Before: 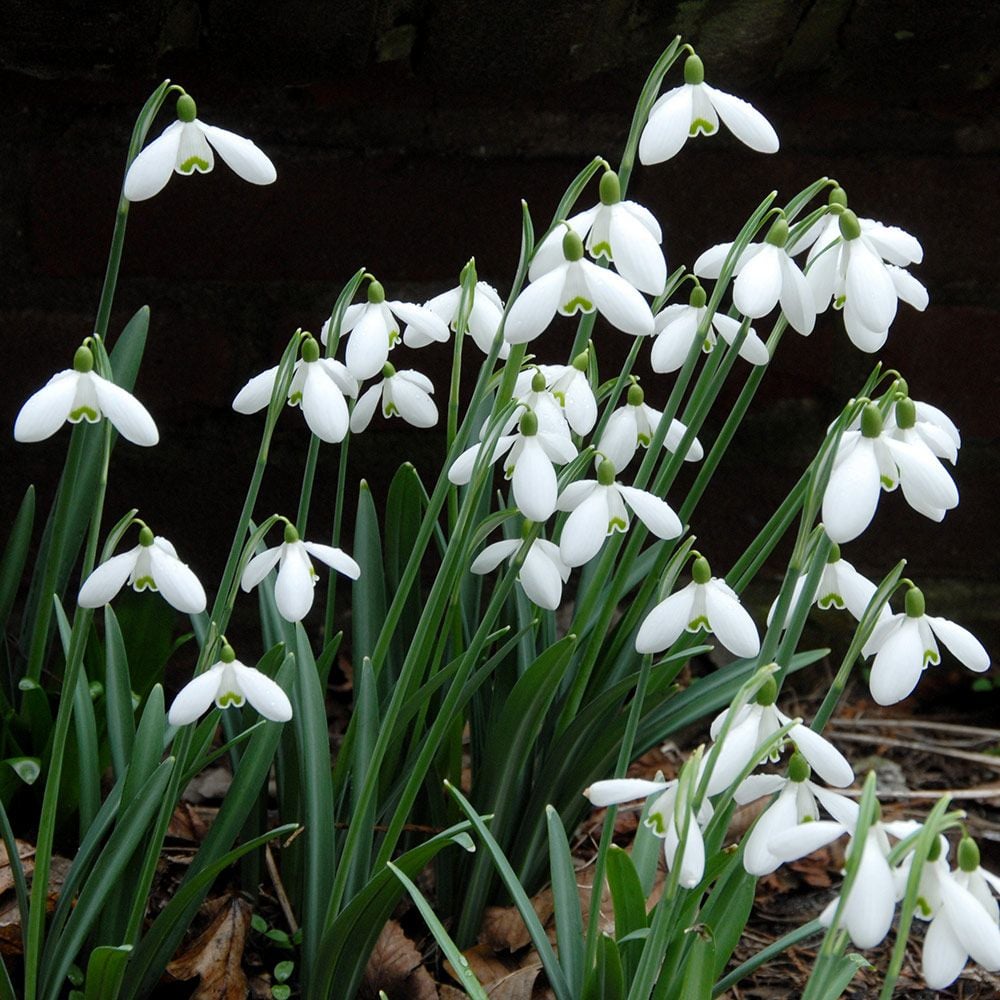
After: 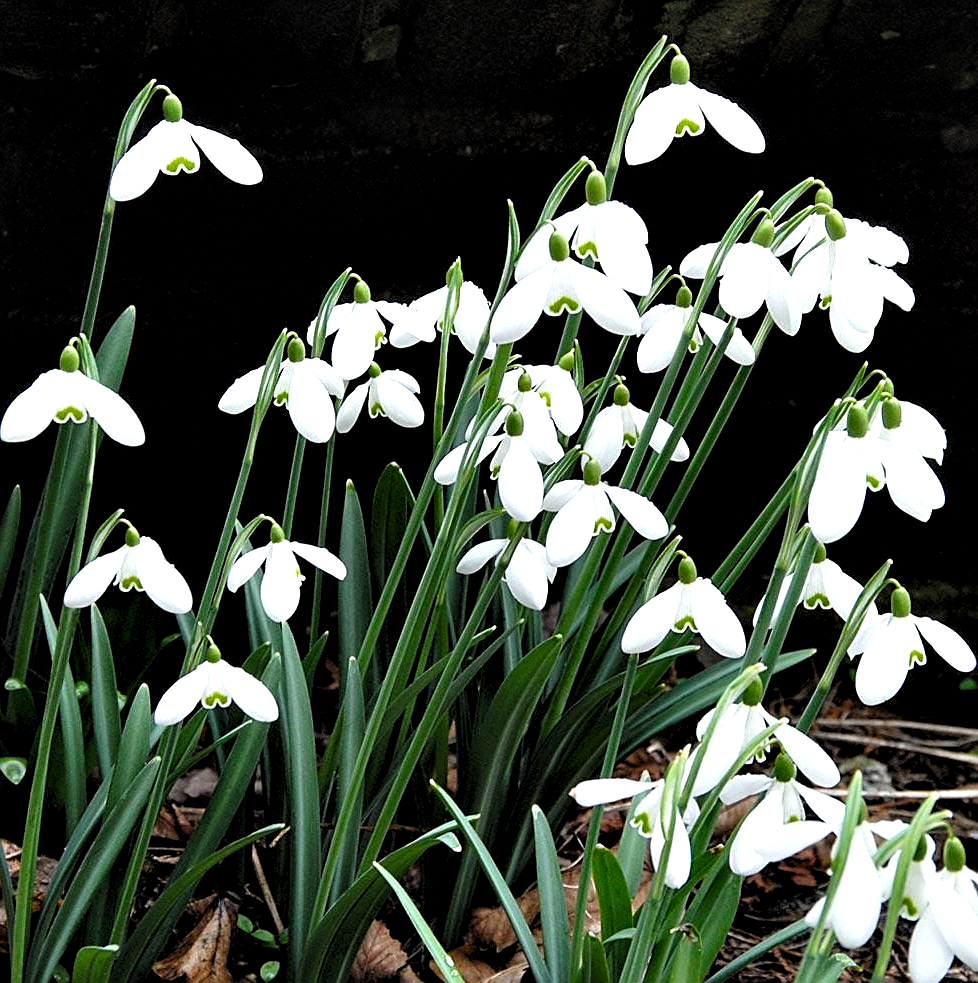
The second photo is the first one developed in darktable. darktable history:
contrast brightness saturation: contrast -0.092, brightness 0.046, saturation 0.078
crop and rotate: left 1.495%, right 0.677%, bottom 1.609%
contrast equalizer: y [[0.6 ×6], [0.55 ×6], [0 ×6], [0 ×6], [0 ×6]]
levels: levels [0.062, 0.494, 0.925]
sharpen: on, module defaults
